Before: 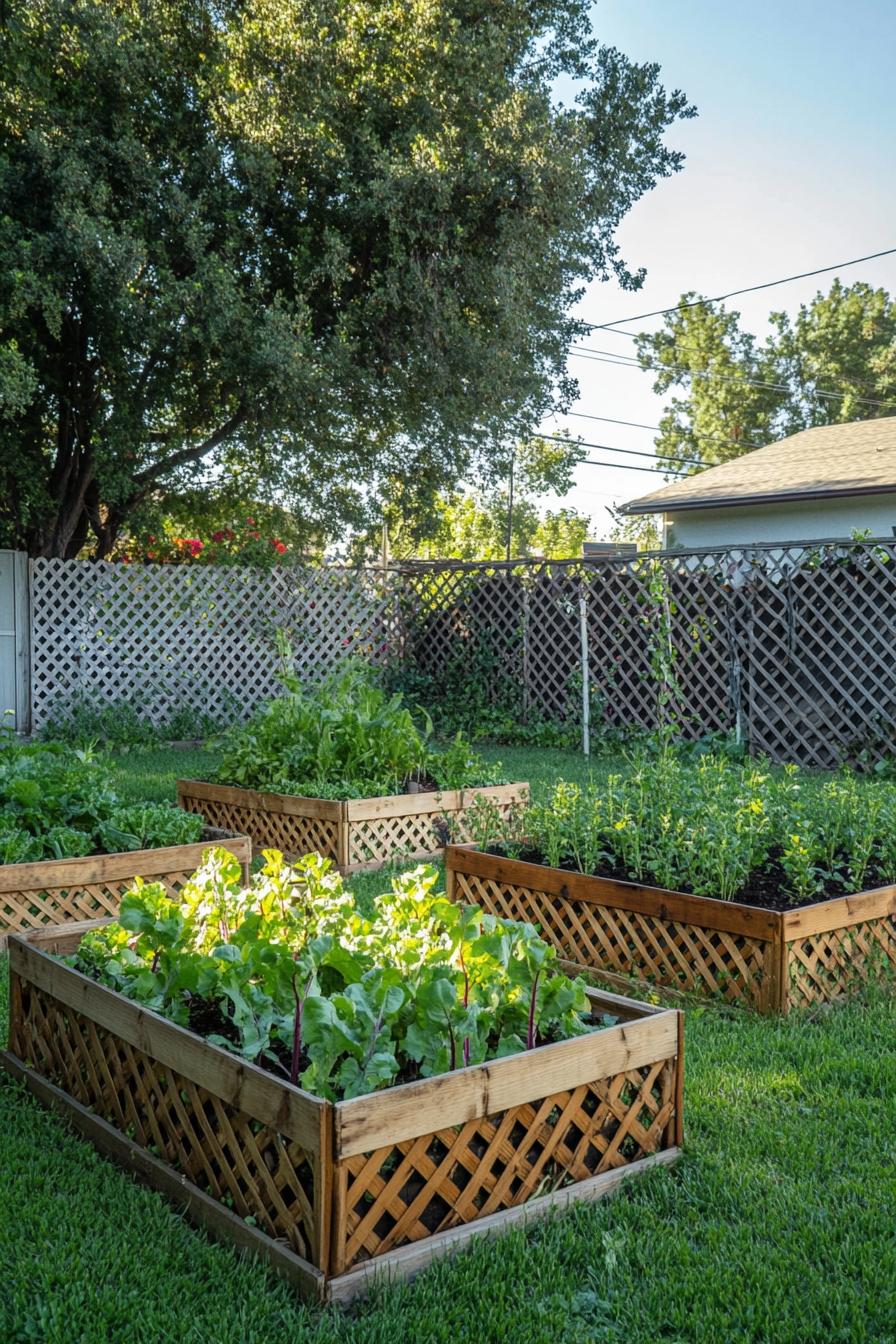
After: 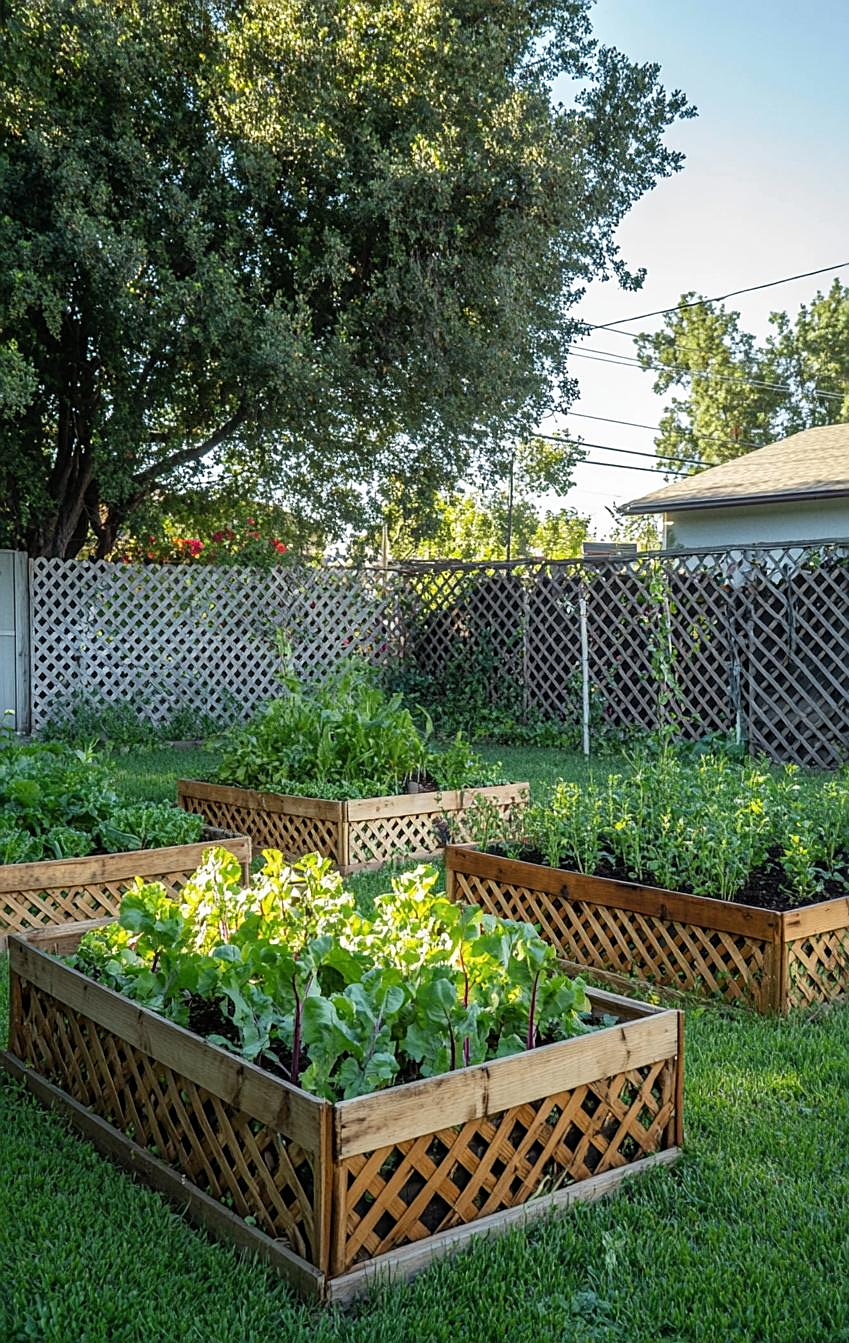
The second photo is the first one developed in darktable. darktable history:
crop and rotate: left 0%, right 5.202%
sharpen: on, module defaults
